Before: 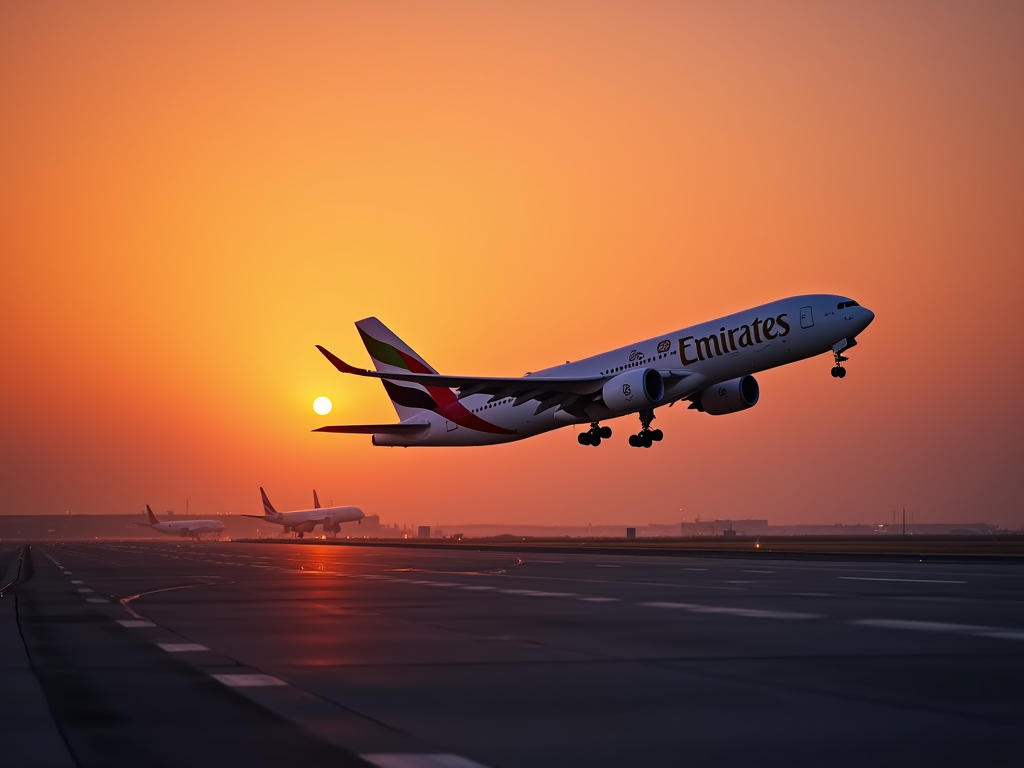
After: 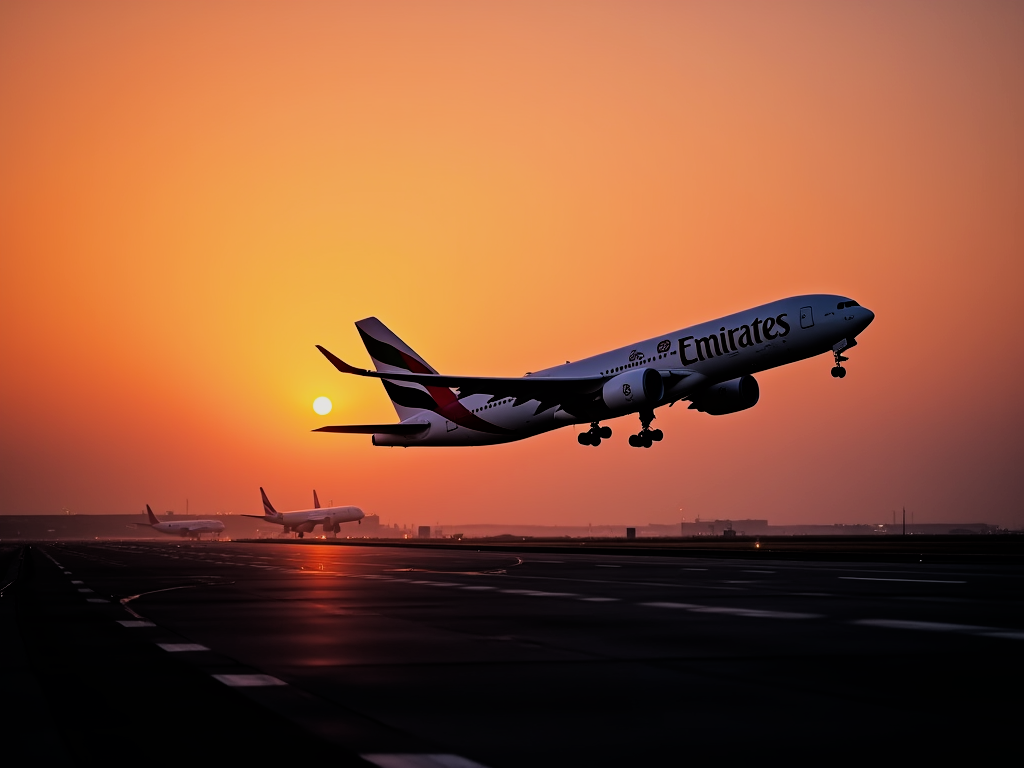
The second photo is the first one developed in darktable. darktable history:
filmic rgb: black relative exposure -5.12 EV, white relative exposure 3.96 EV, hardness 2.9, contrast 1.299, highlights saturation mix -10.02%, preserve chrominance max RGB
